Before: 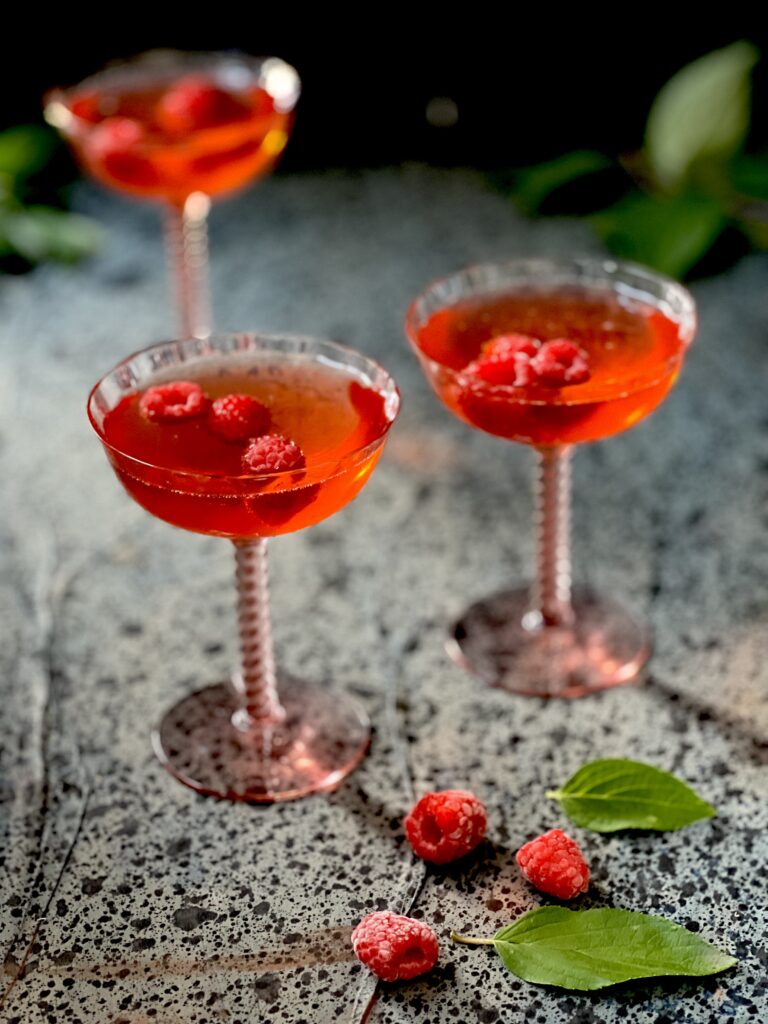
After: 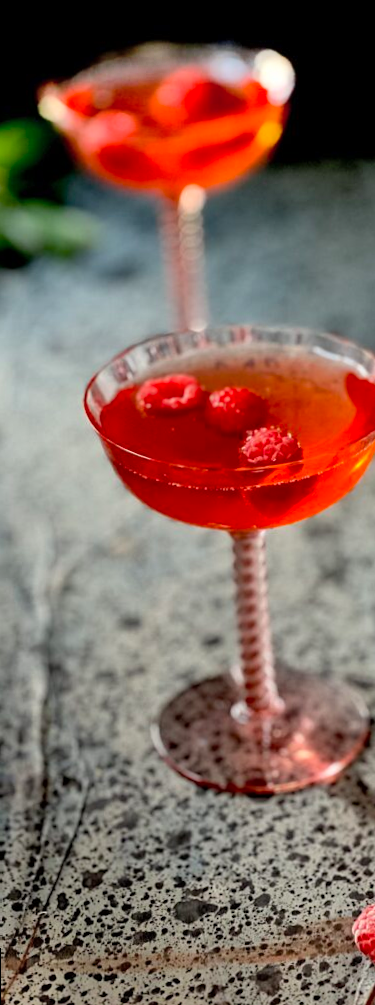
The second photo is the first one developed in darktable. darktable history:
shadows and highlights: shadows 60, soften with gaussian
white balance: emerald 1
crop and rotate: left 0%, top 0%, right 50.845%
rotate and perspective: rotation -0.45°, automatic cropping original format, crop left 0.008, crop right 0.992, crop top 0.012, crop bottom 0.988
